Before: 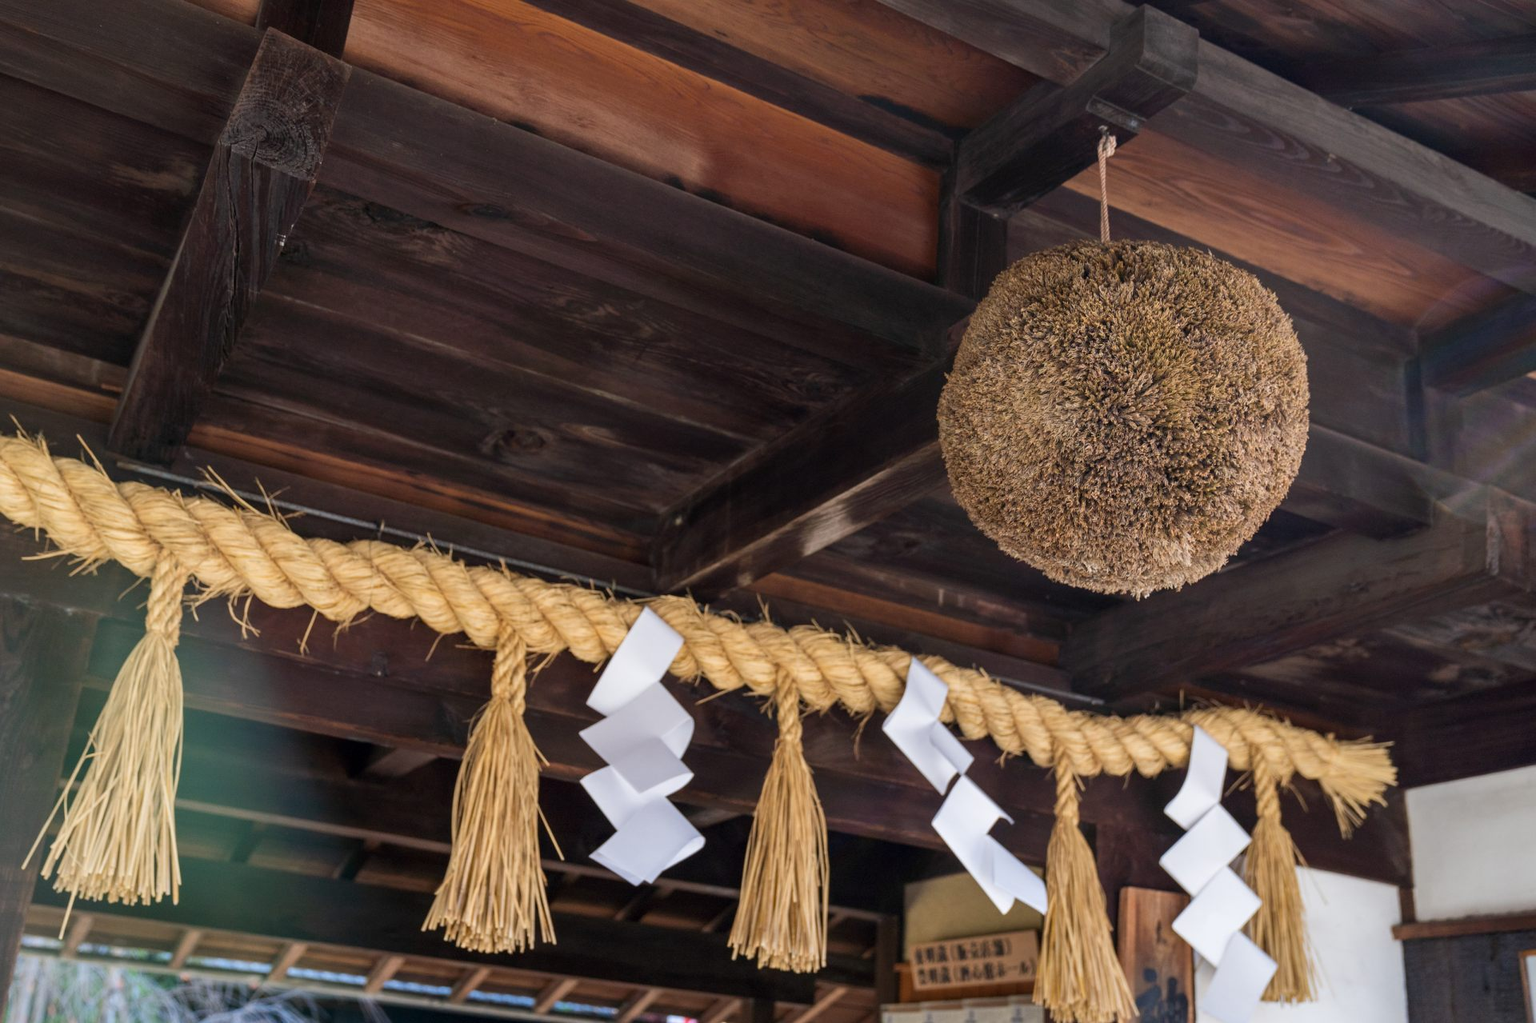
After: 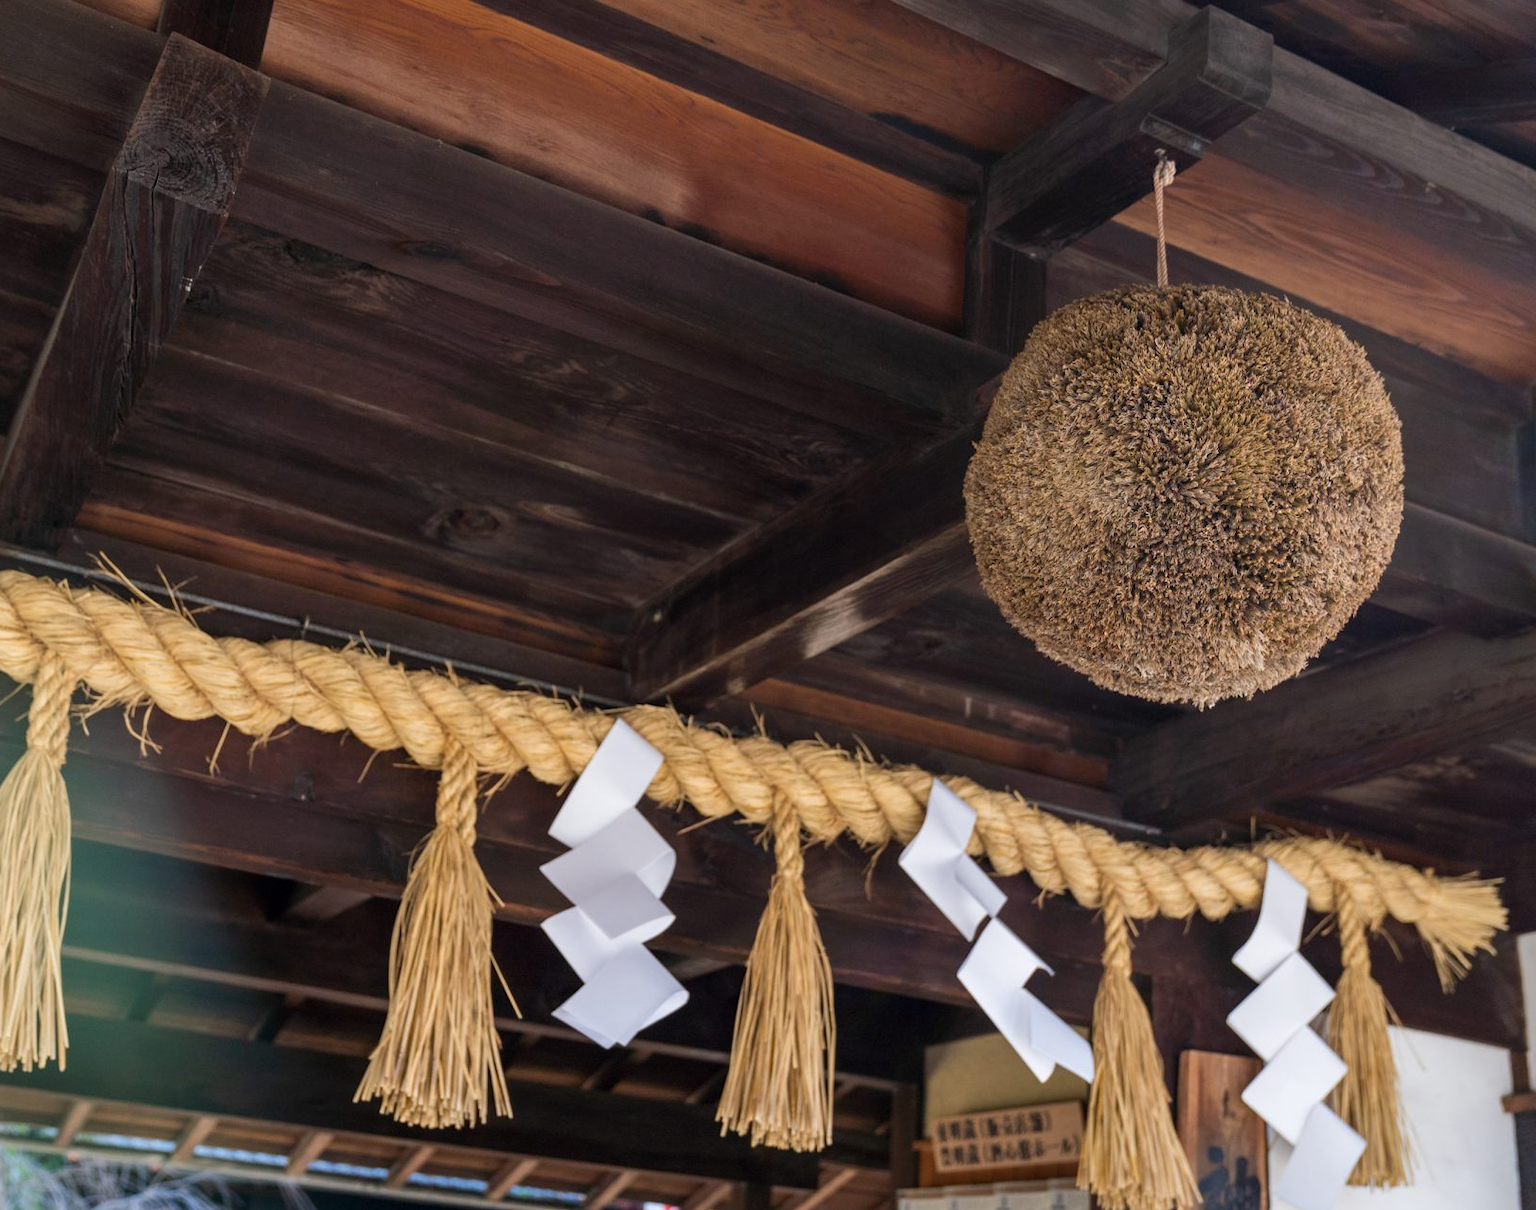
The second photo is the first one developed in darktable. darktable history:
crop: left 8.037%, right 7.459%
